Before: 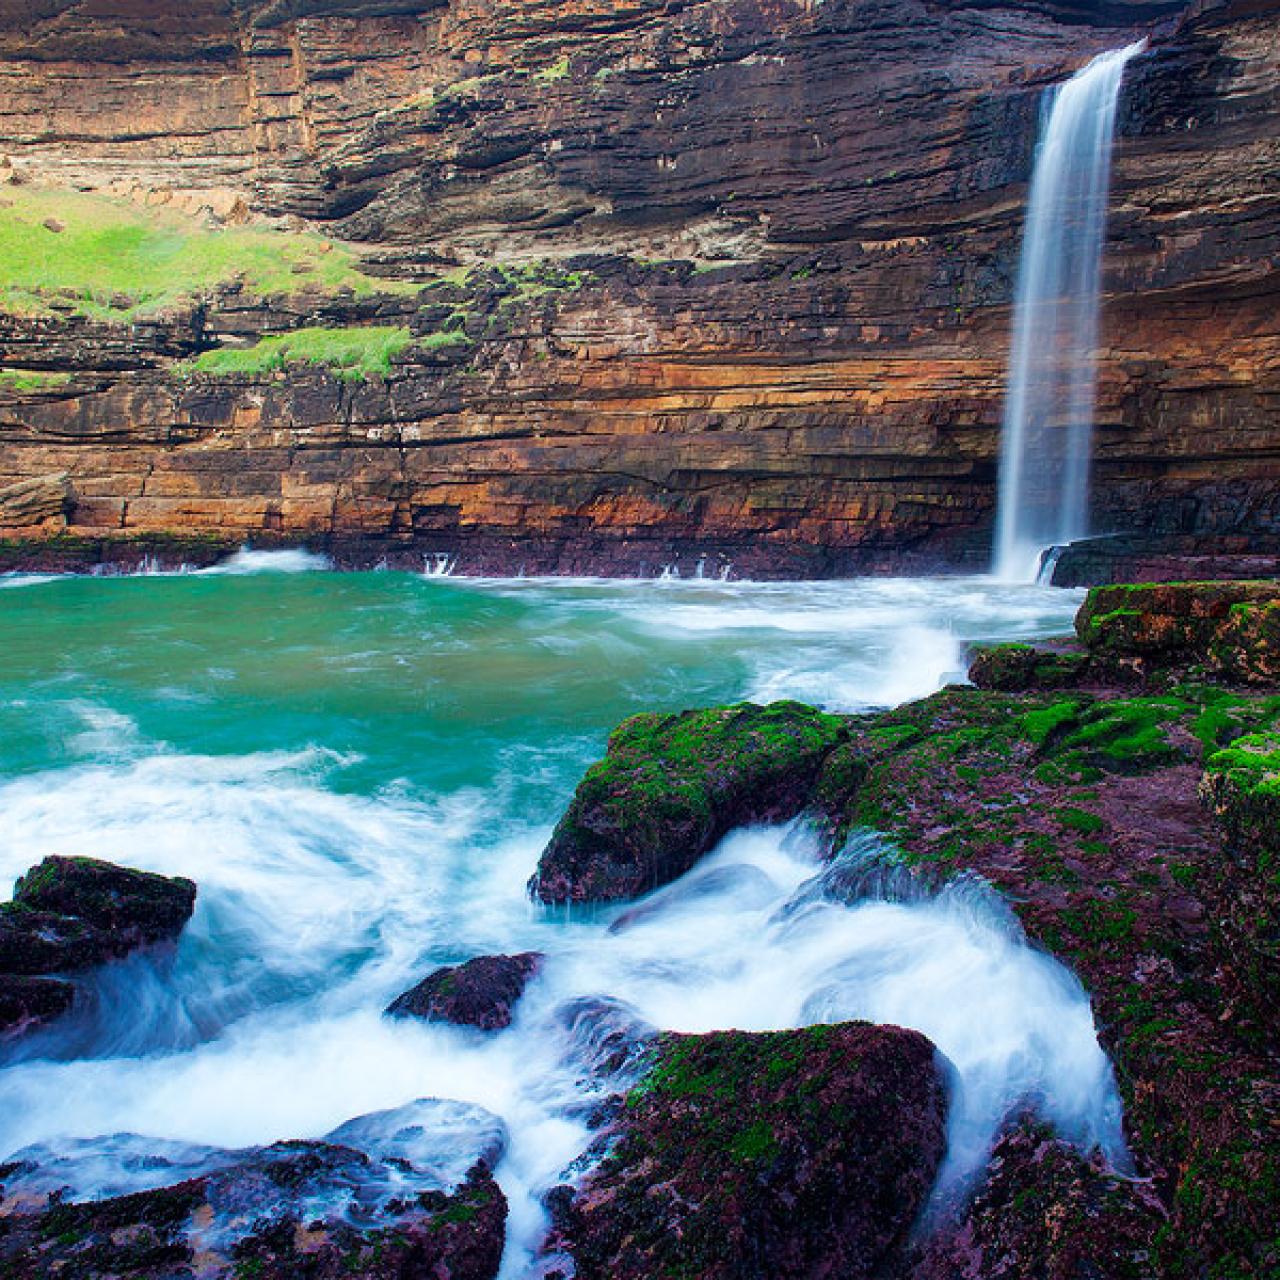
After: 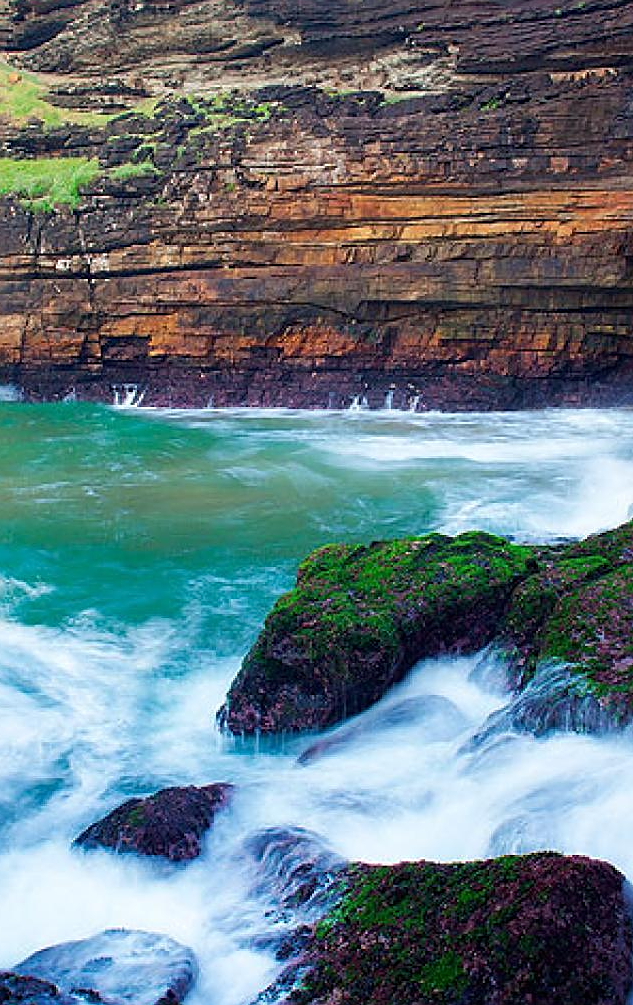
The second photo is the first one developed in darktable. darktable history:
crop and rotate: angle 0.02°, left 24.353%, top 13.219%, right 26.156%, bottom 8.224%
sharpen: on, module defaults
